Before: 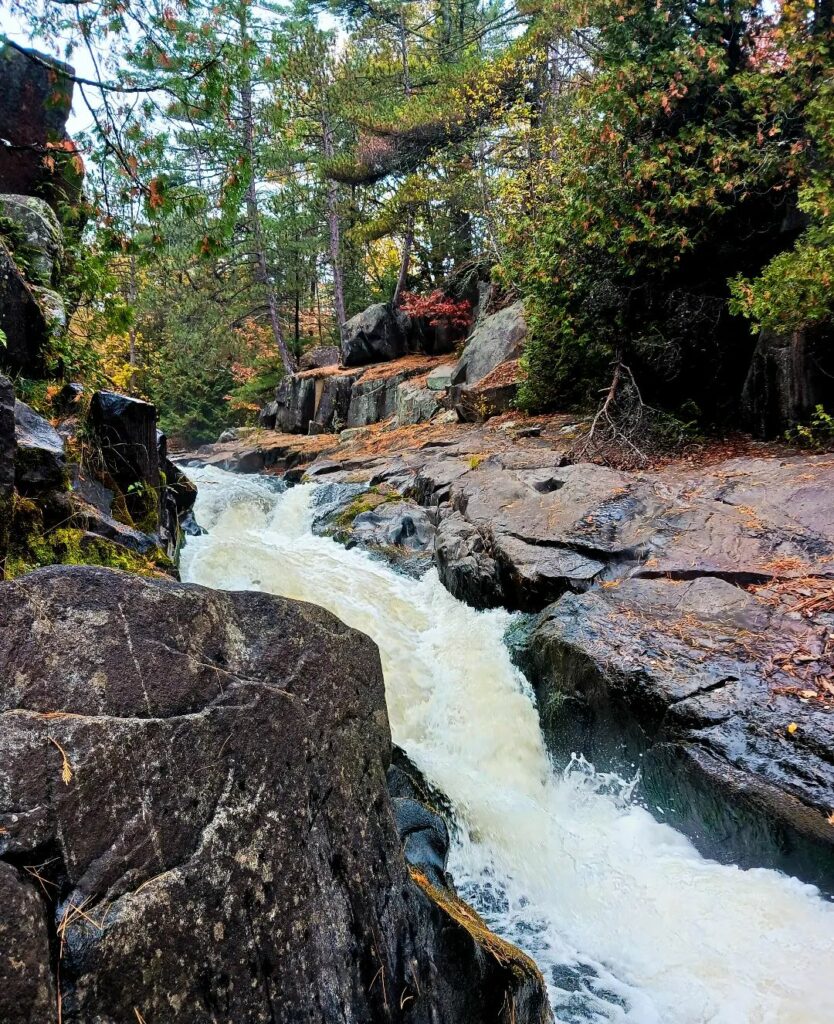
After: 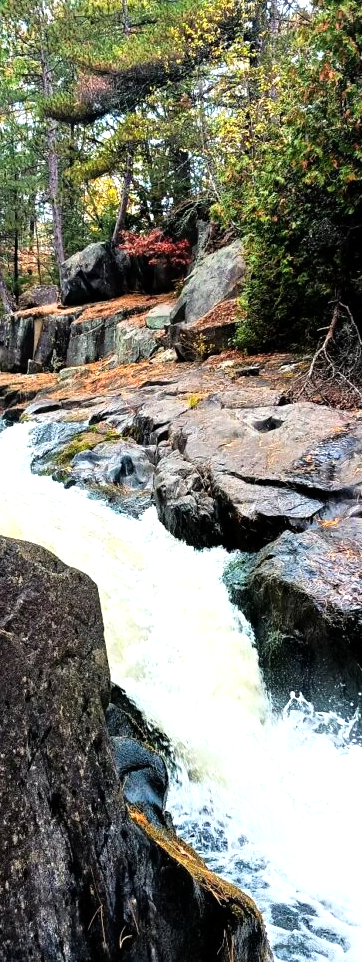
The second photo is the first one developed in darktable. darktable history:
crop: left 33.708%, top 5.966%, right 22.78%
tone equalizer: -8 EV -0.751 EV, -7 EV -0.711 EV, -6 EV -0.615 EV, -5 EV -0.393 EV, -3 EV 0.378 EV, -2 EV 0.6 EV, -1 EV 0.68 EV, +0 EV 0.748 EV
